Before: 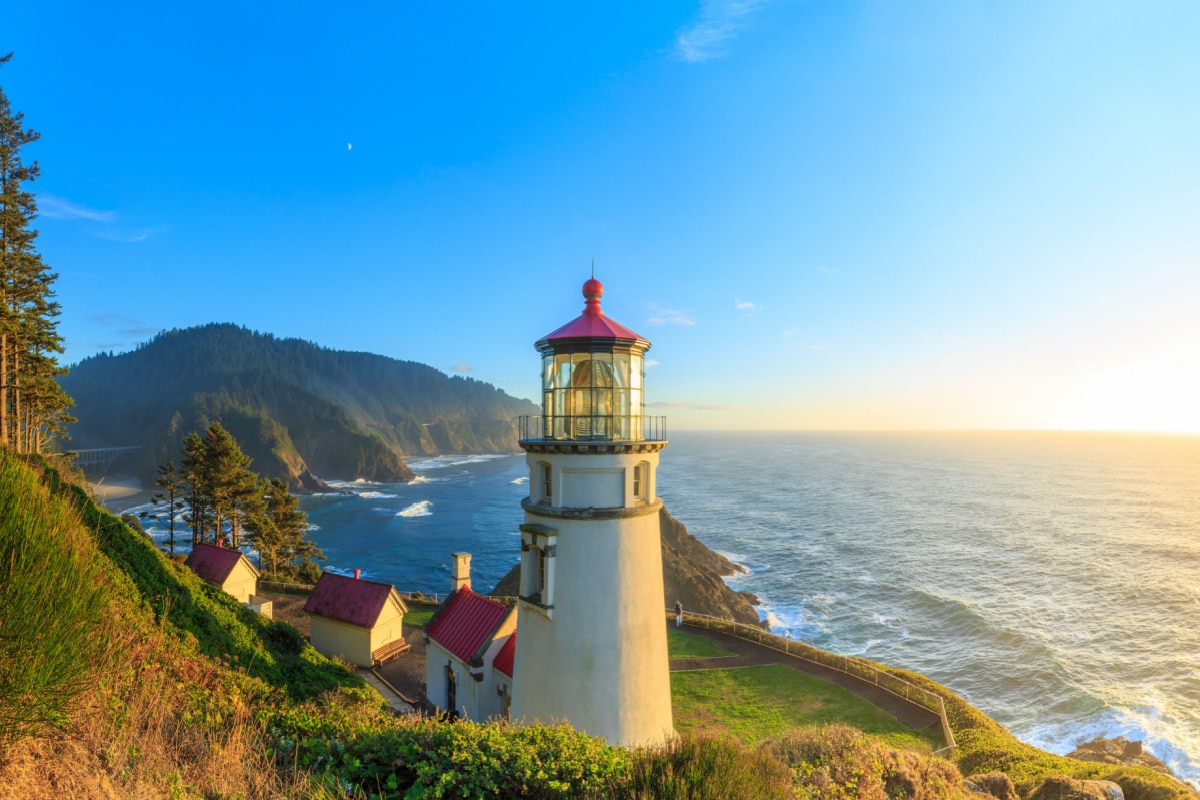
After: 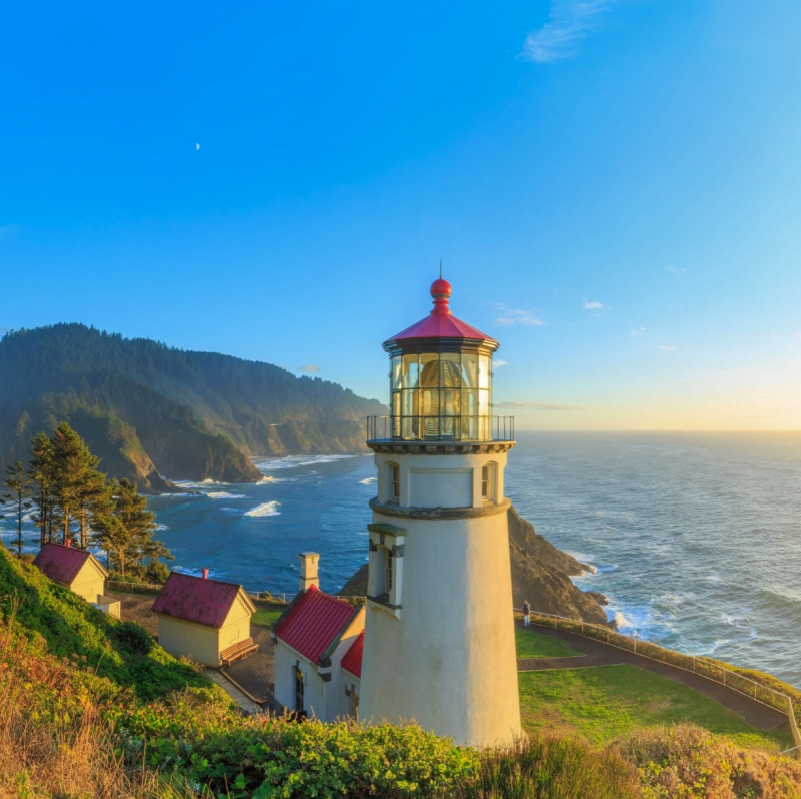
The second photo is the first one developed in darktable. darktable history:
crop and rotate: left 12.713%, right 20.462%
shadows and highlights: on, module defaults
tone equalizer: edges refinement/feathering 500, mask exposure compensation -1.57 EV, preserve details no
